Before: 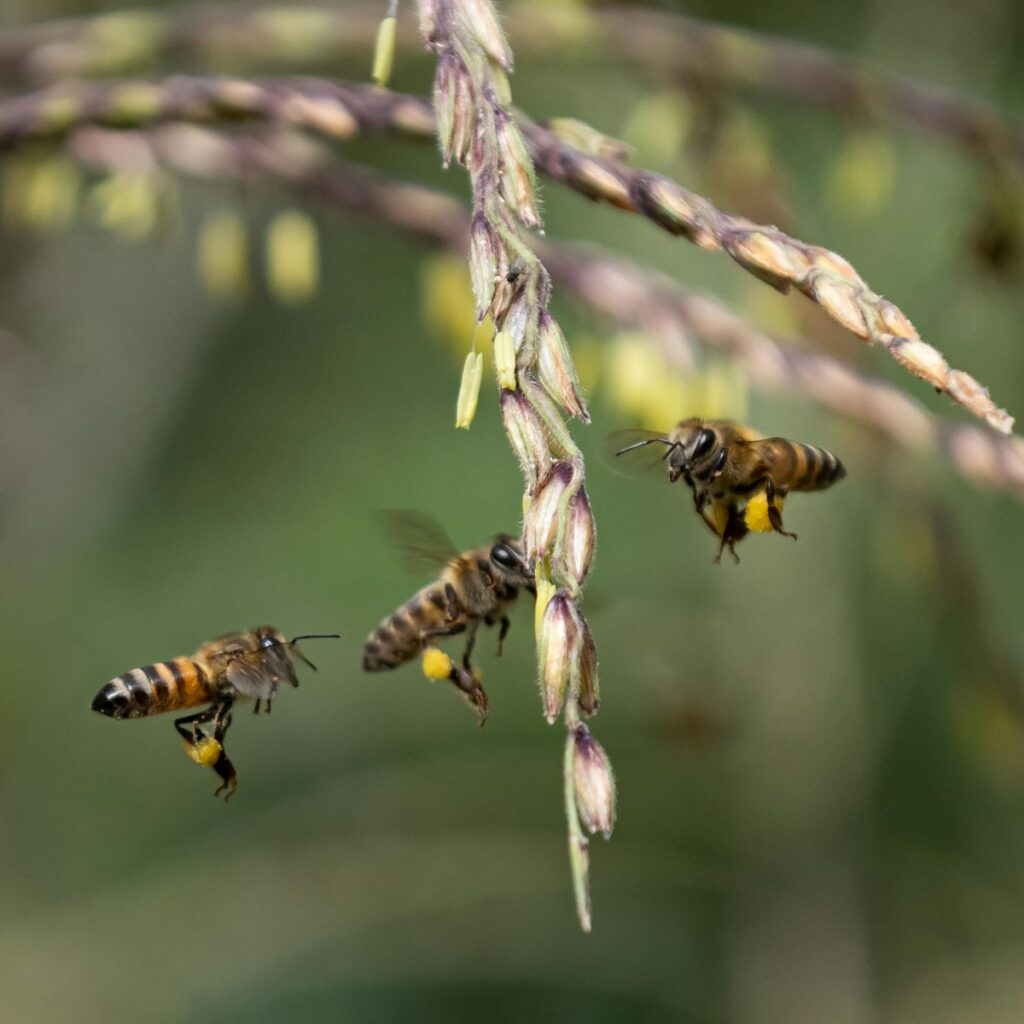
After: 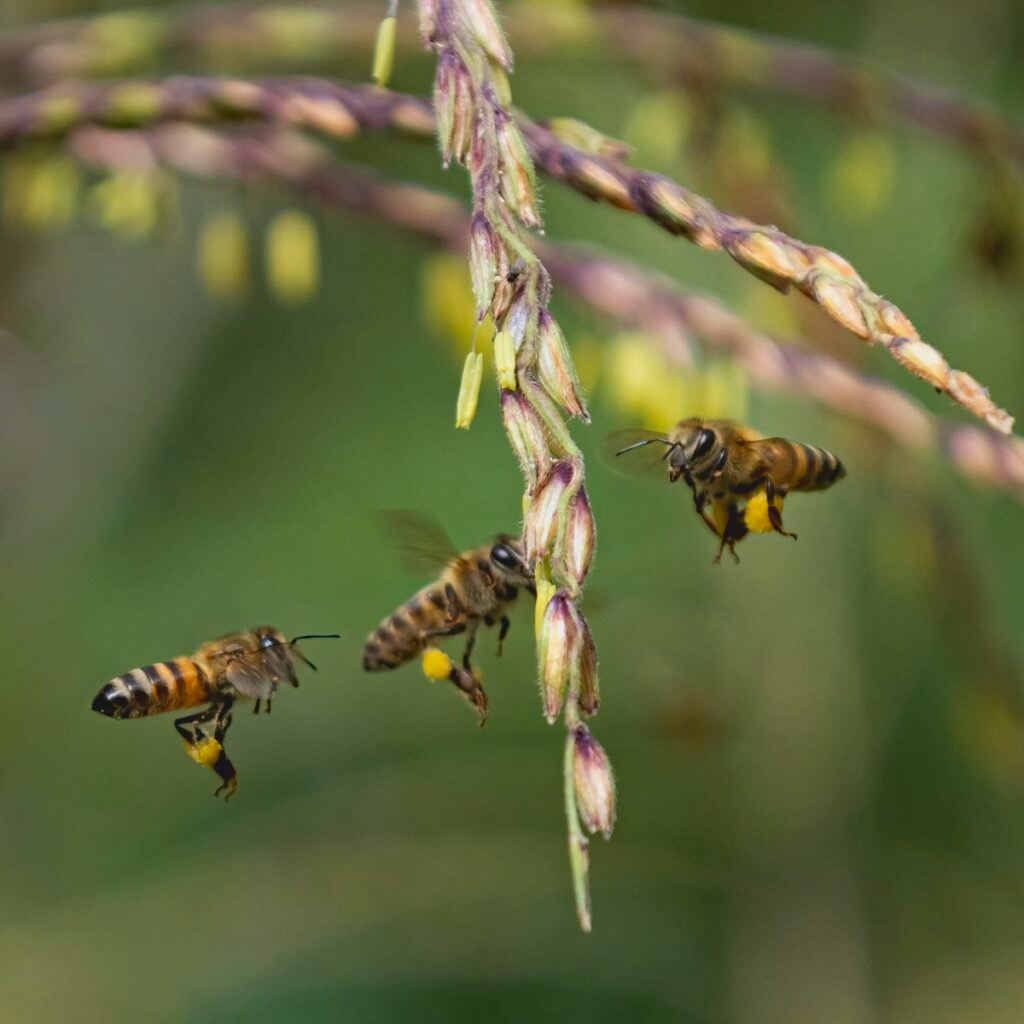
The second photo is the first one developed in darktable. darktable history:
velvia: on, module defaults
haze removal: compatibility mode true, adaptive false
lowpass: radius 0.1, contrast 0.85, saturation 1.1, unbound 0
